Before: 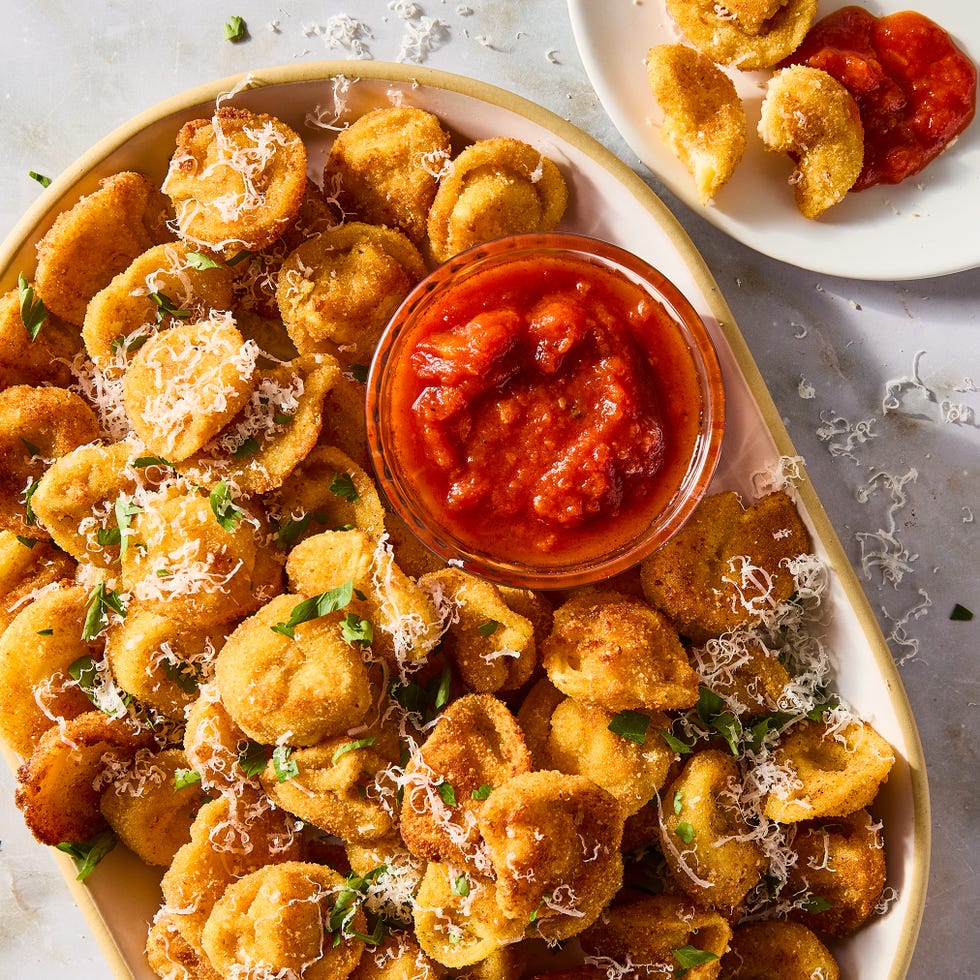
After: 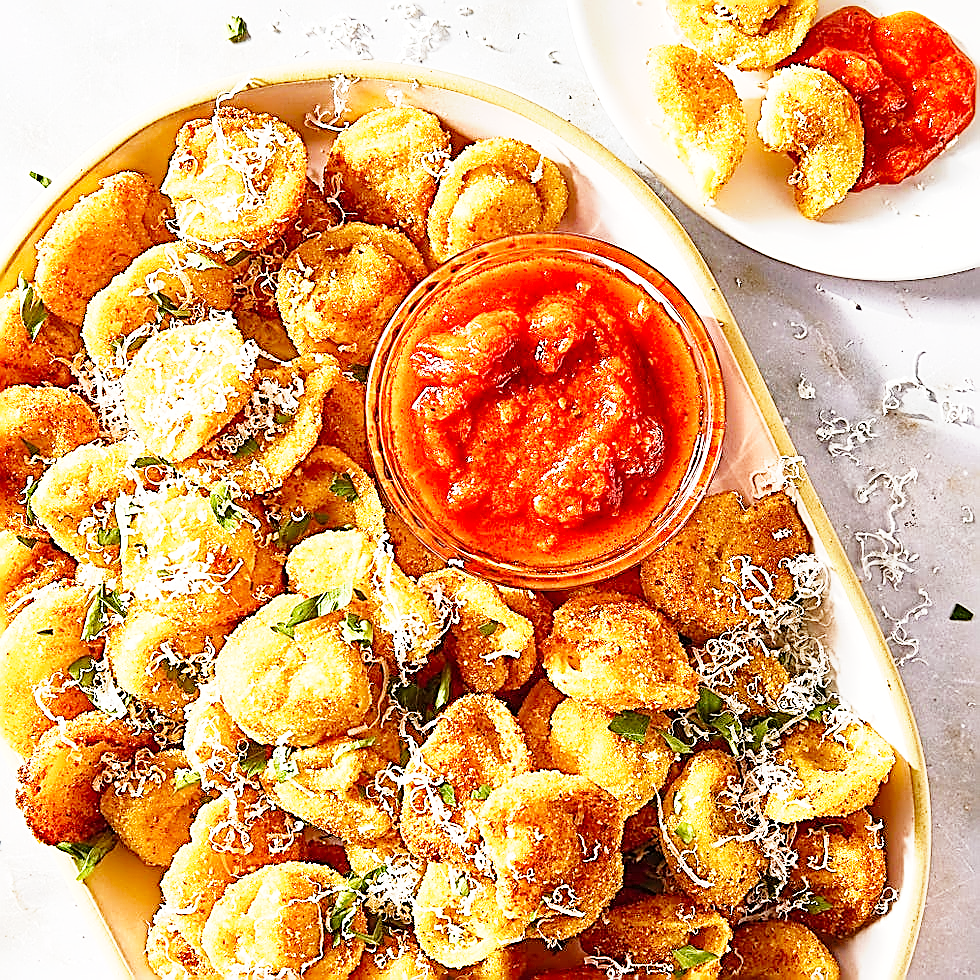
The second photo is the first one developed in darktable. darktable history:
exposure: black level correction 0, exposure 1.096 EV, compensate highlight preservation false
shadows and highlights: shadows 25.28, white point adjustment -3.03, highlights -29.97
base curve: curves: ch0 [(0, 0) (0.008, 0.007) (0.022, 0.029) (0.048, 0.089) (0.092, 0.197) (0.191, 0.399) (0.275, 0.534) (0.357, 0.65) (0.477, 0.78) (0.542, 0.833) (0.799, 0.973) (1, 1)], preserve colors none
sharpen: amount 1.997
tone equalizer: on, module defaults
